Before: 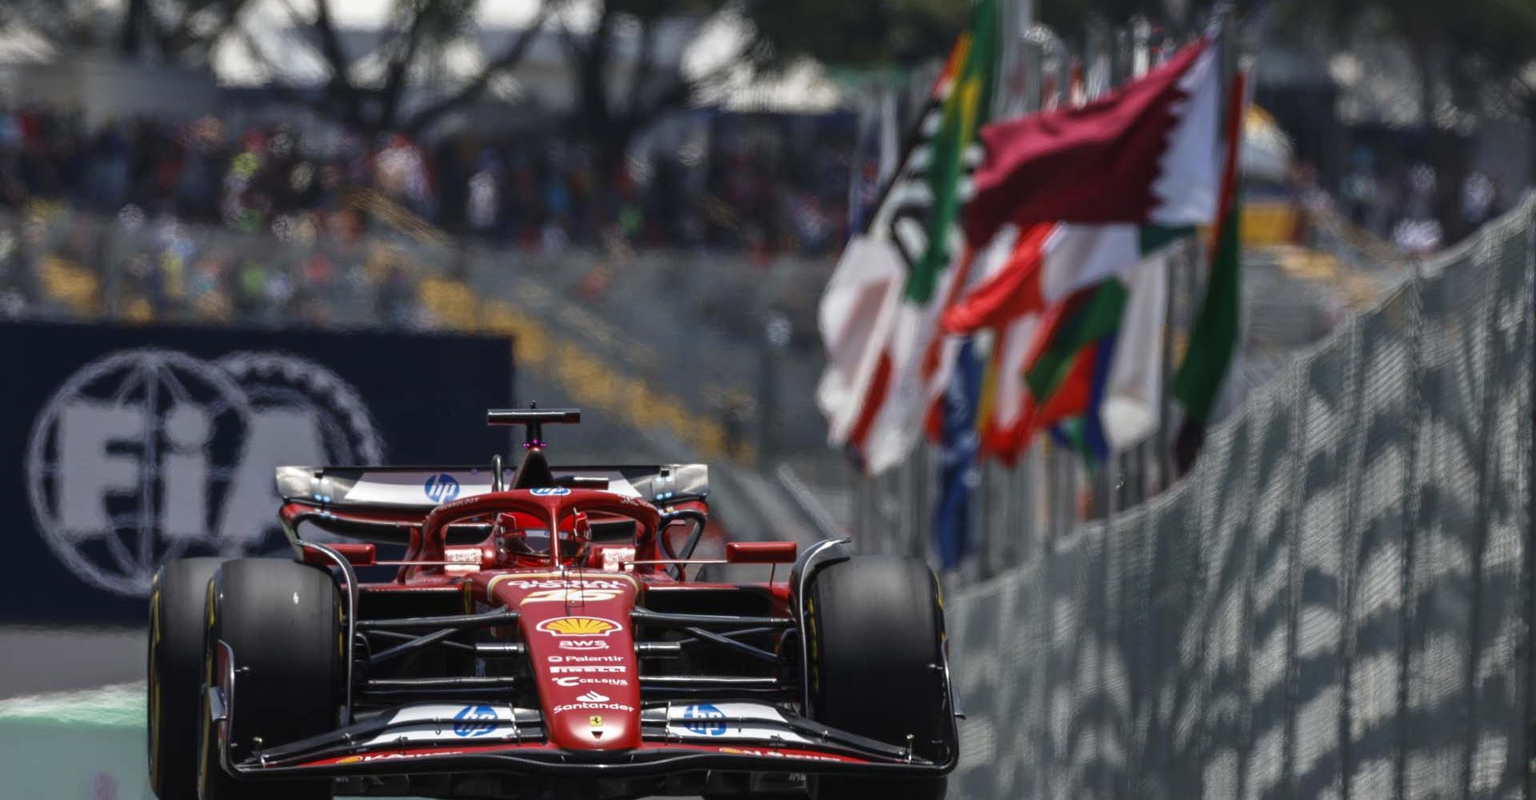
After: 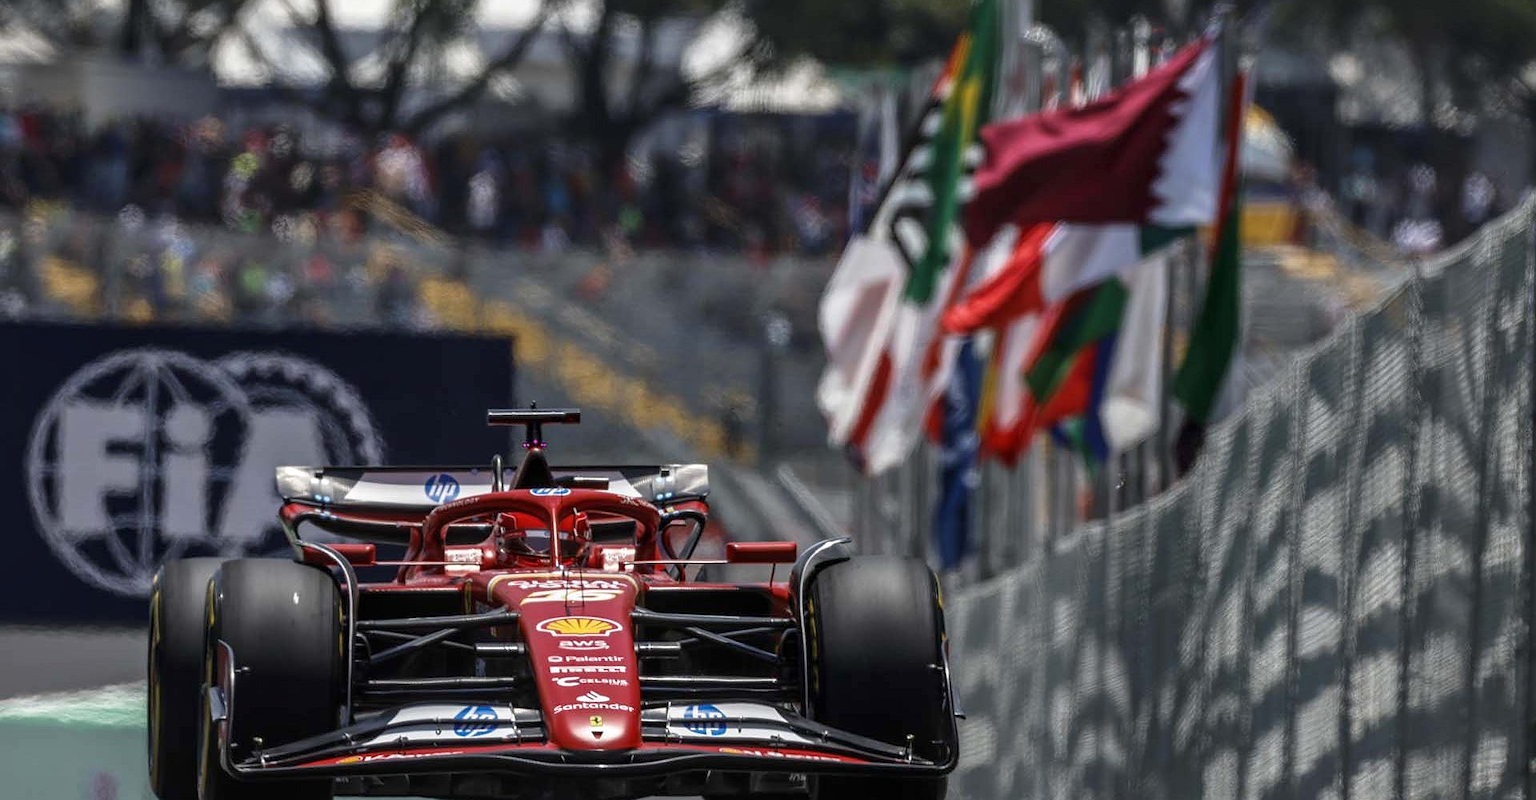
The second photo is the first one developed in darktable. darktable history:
tone equalizer: on, module defaults
sharpen: radius 0.975, amount 0.611
local contrast: on, module defaults
exposure: compensate highlight preservation false
